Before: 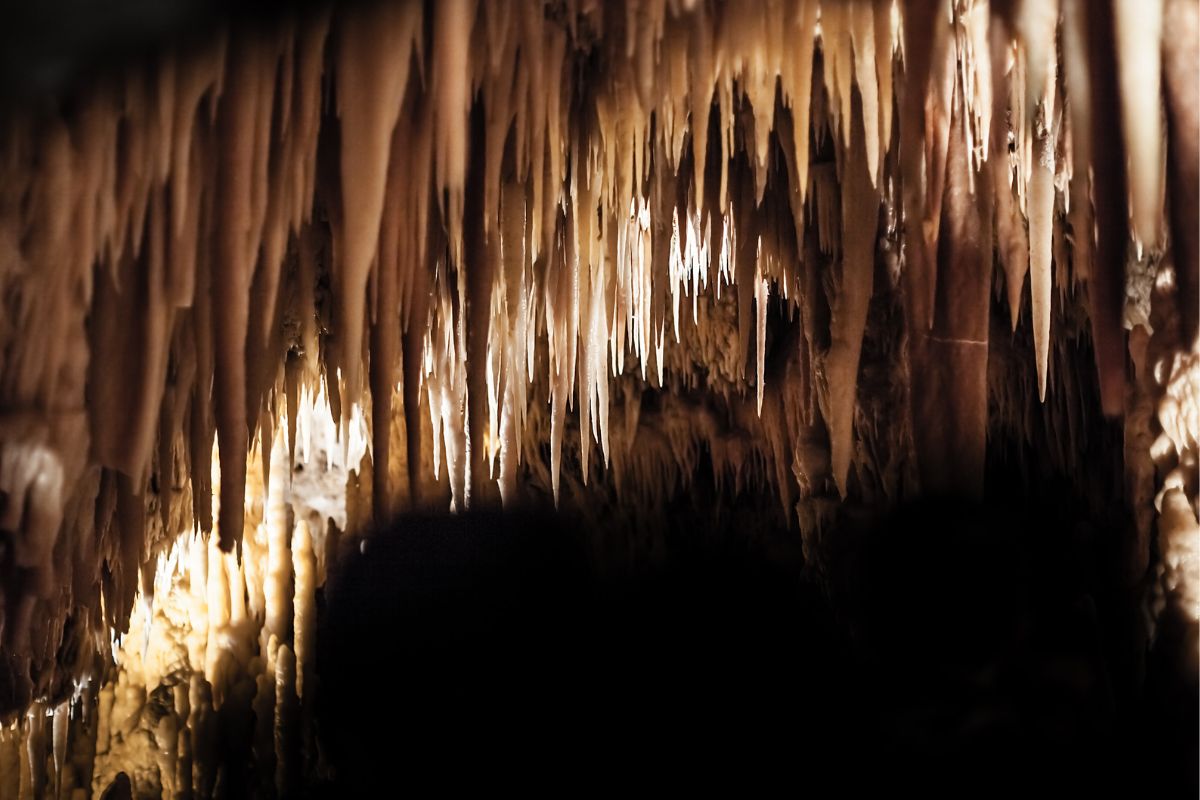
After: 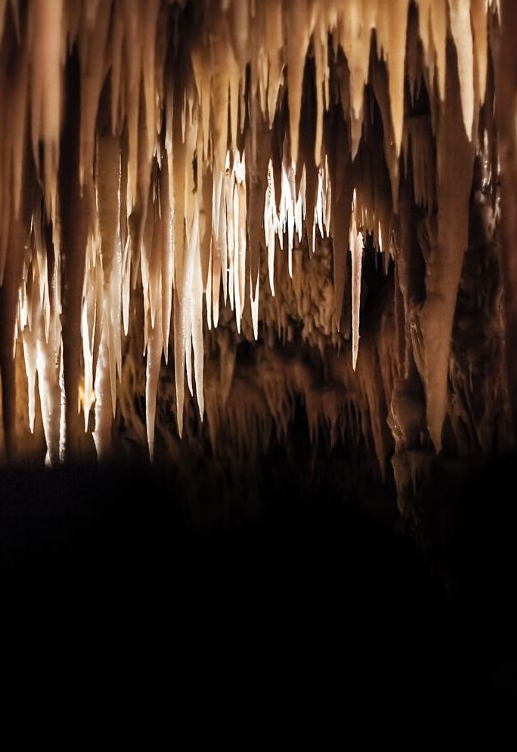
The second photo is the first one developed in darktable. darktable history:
crop: left 33.759%, top 5.959%, right 23.087%
